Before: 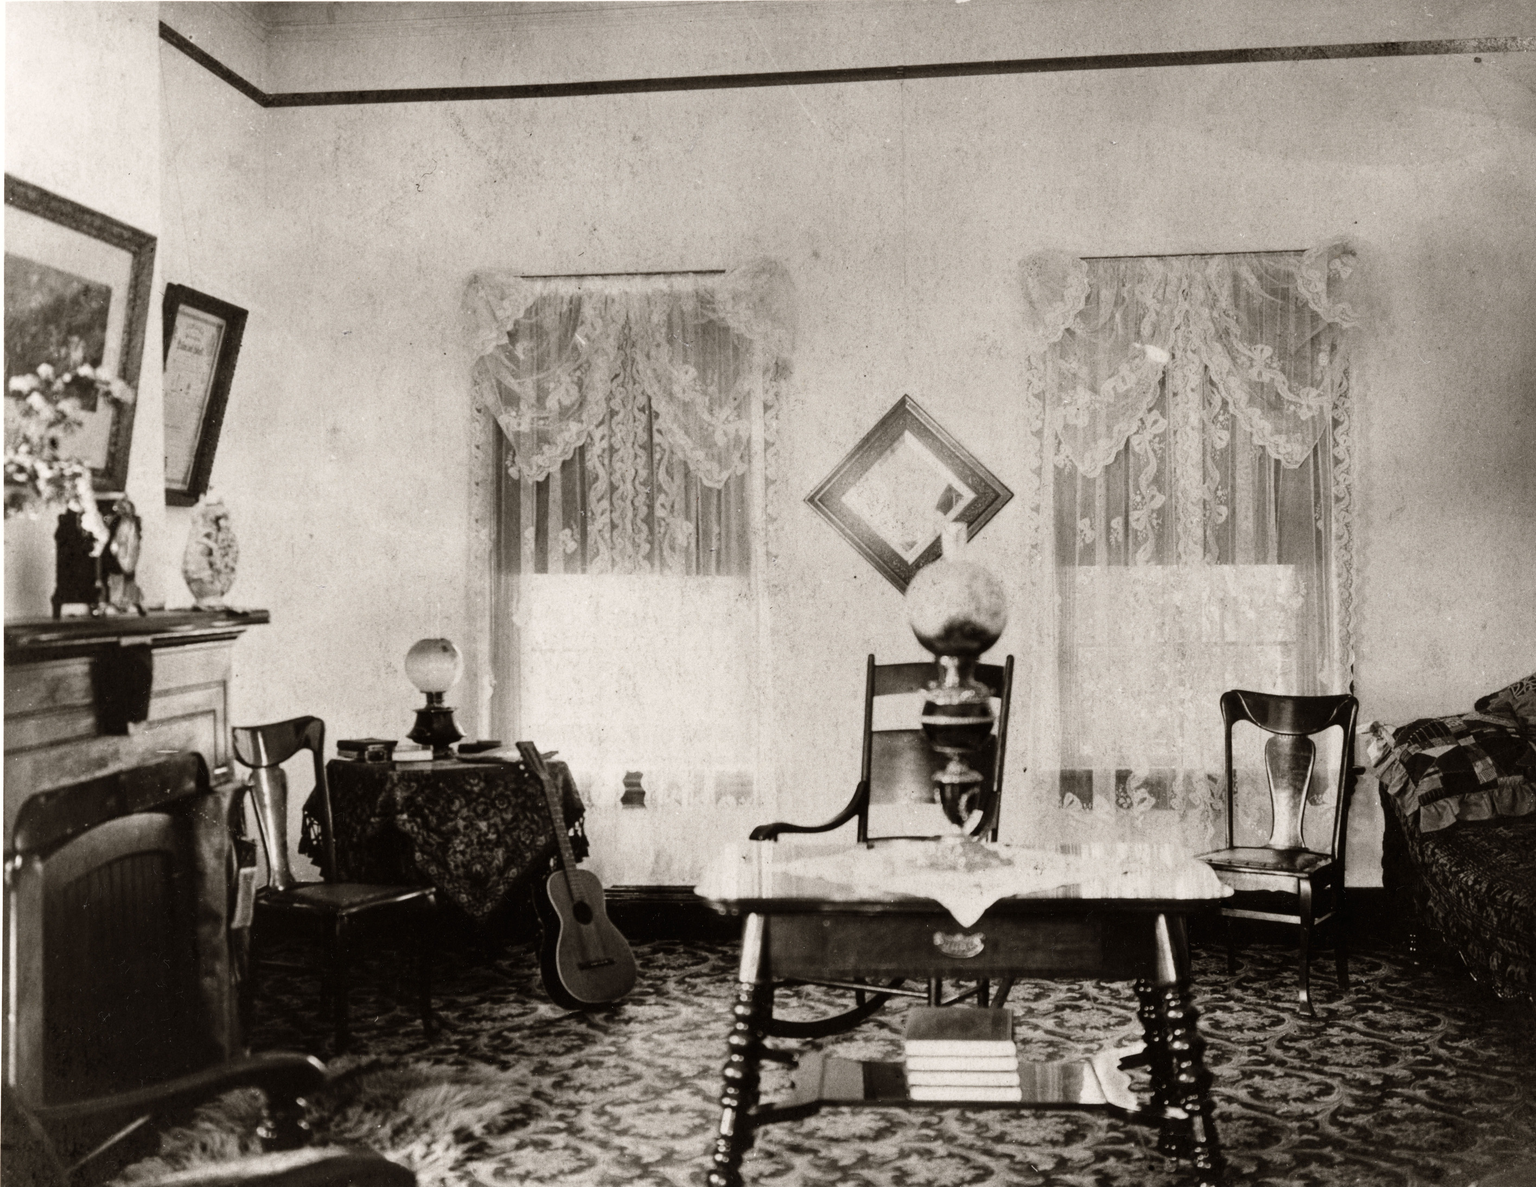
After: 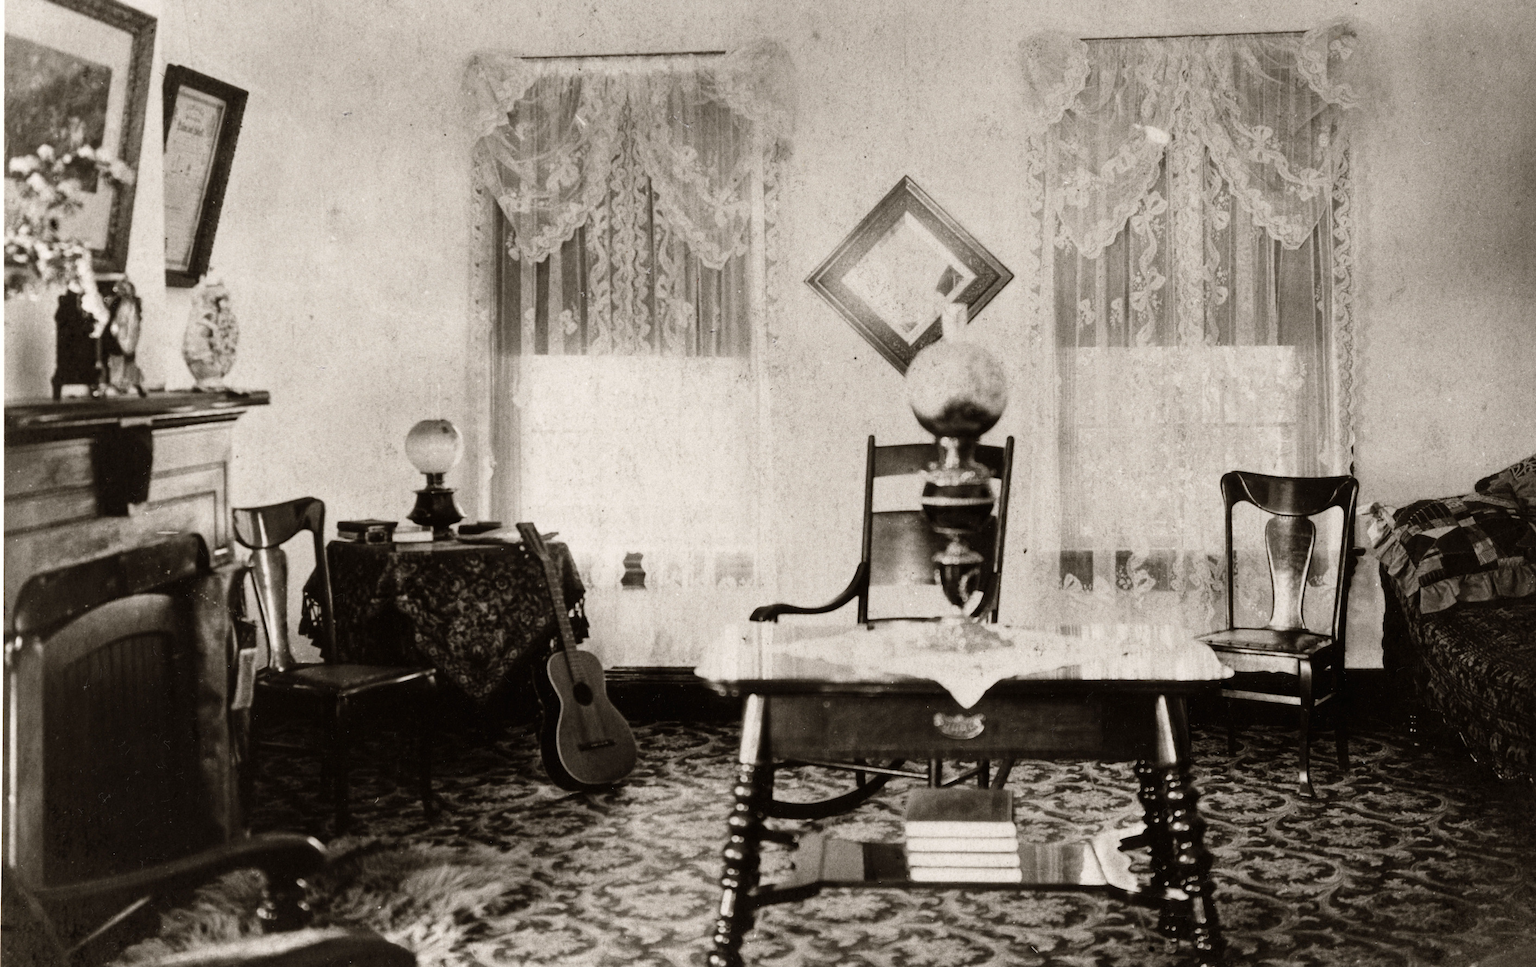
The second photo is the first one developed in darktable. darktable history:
crop and rotate: top 18.507%
color balance rgb: perceptual saturation grading › global saturation 10%, global vibrance 10%
